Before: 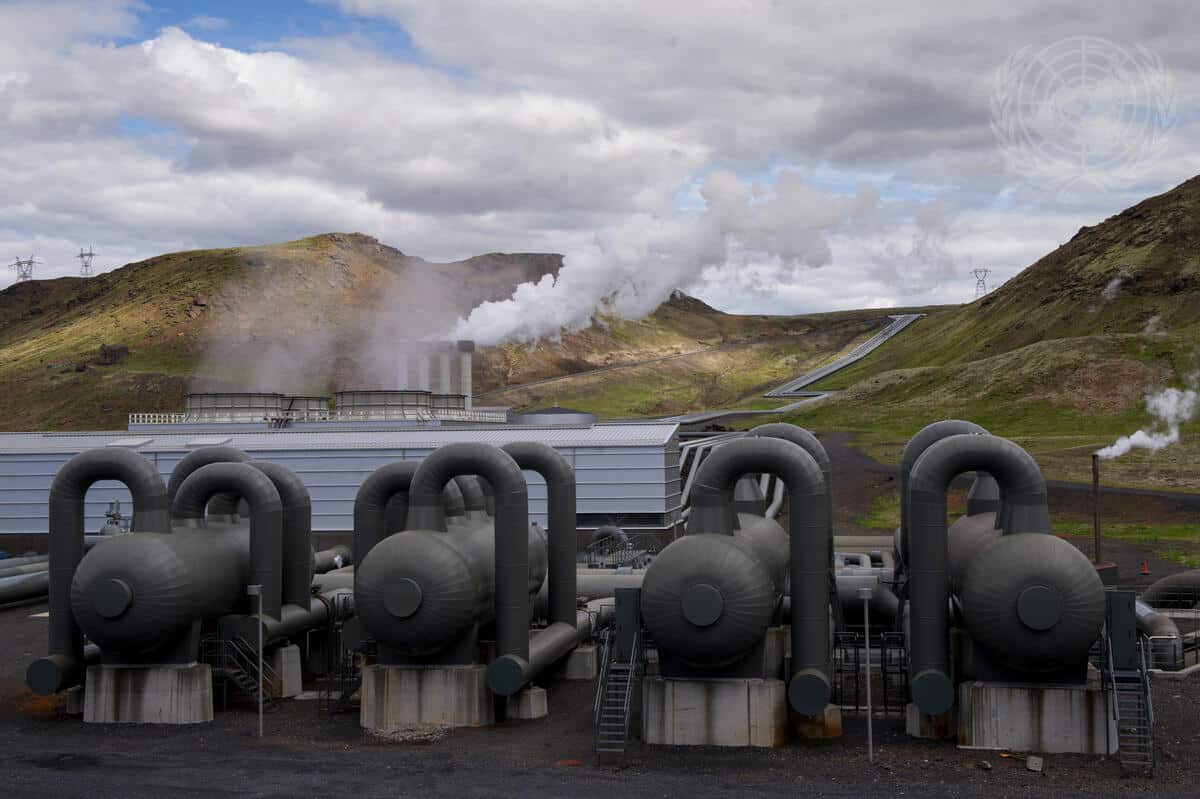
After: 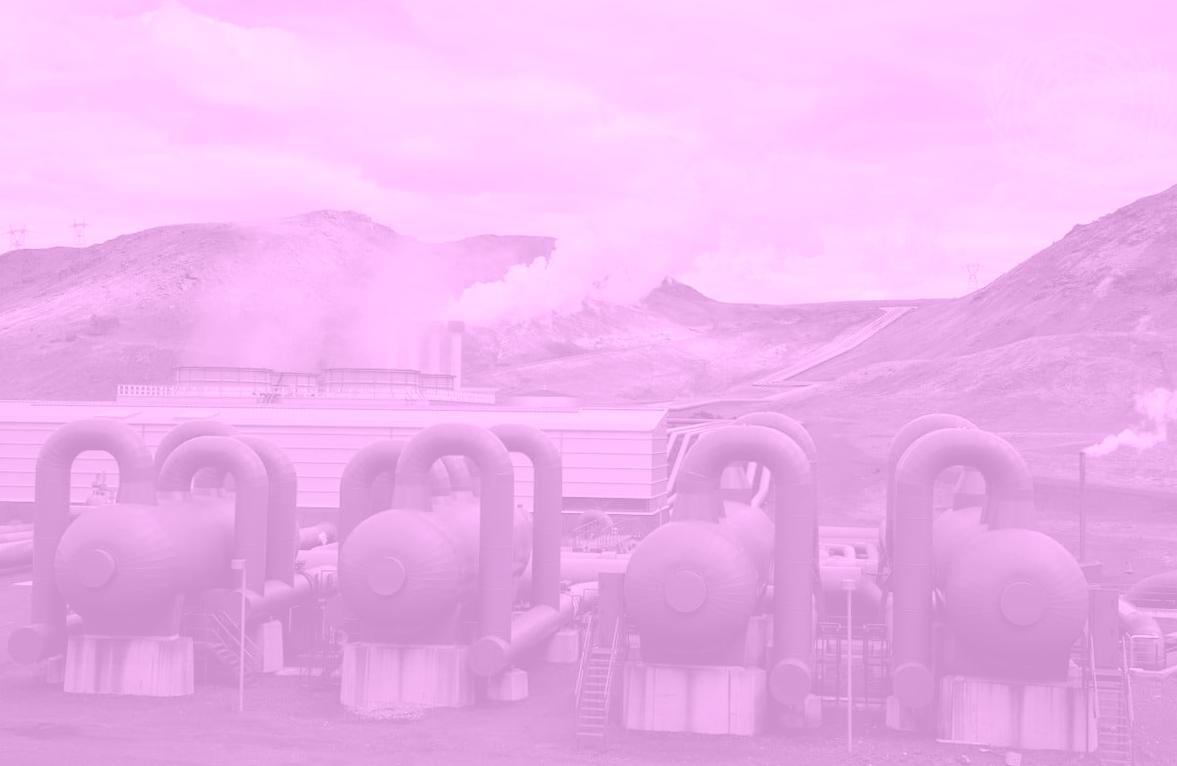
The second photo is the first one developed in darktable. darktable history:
colorize: hue 331.2°, saturation 69%, source mix 30.28%, lightness 69.02%, version 1
rotate and perspective: rotation 1.57°, crop left 0.018, crop right 0.982, crop top 0.039, crop bottom 0.961
